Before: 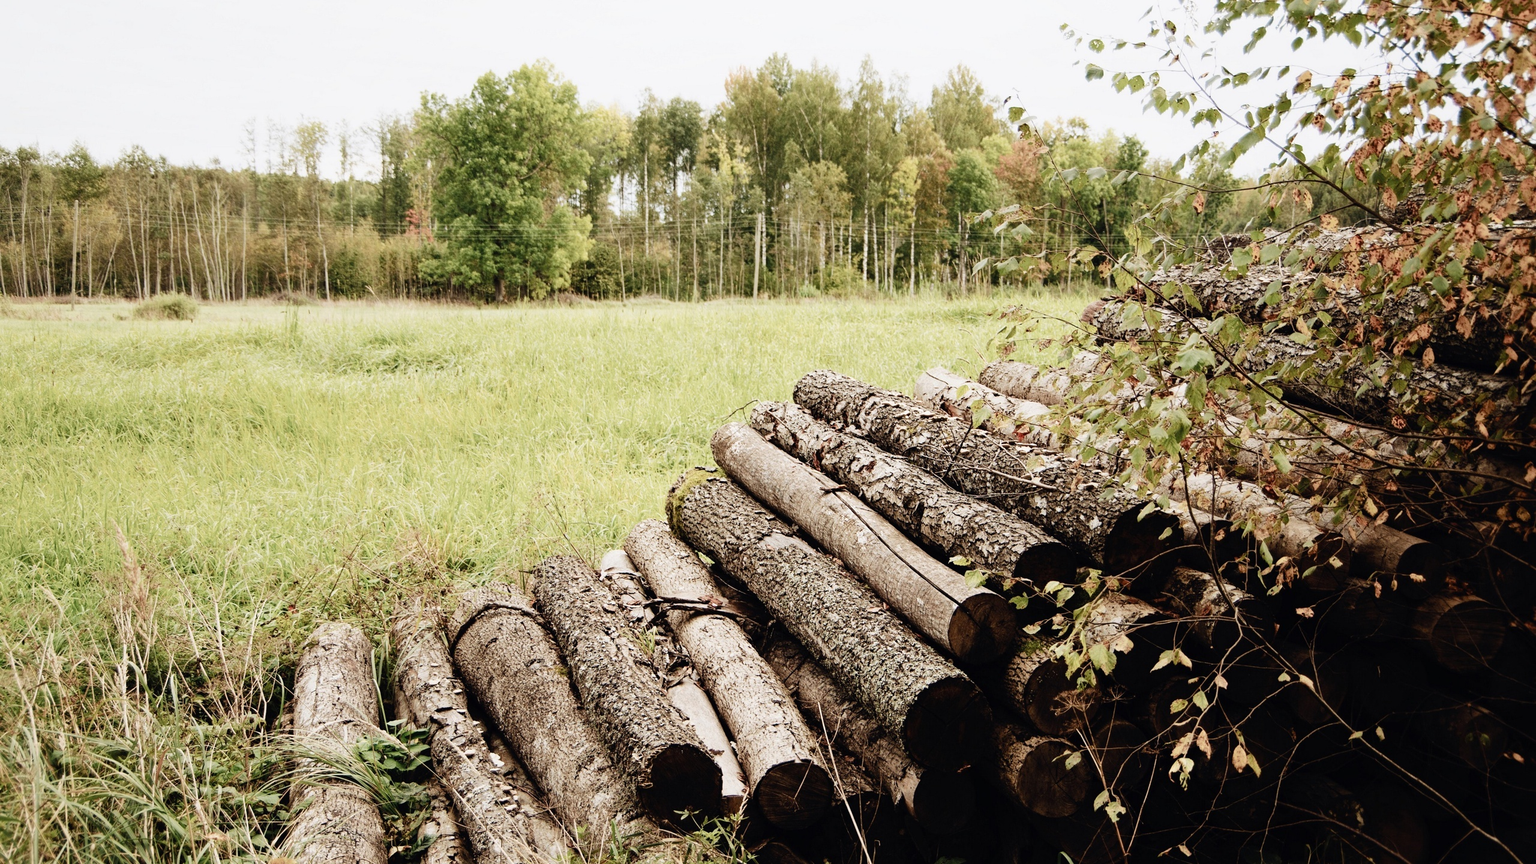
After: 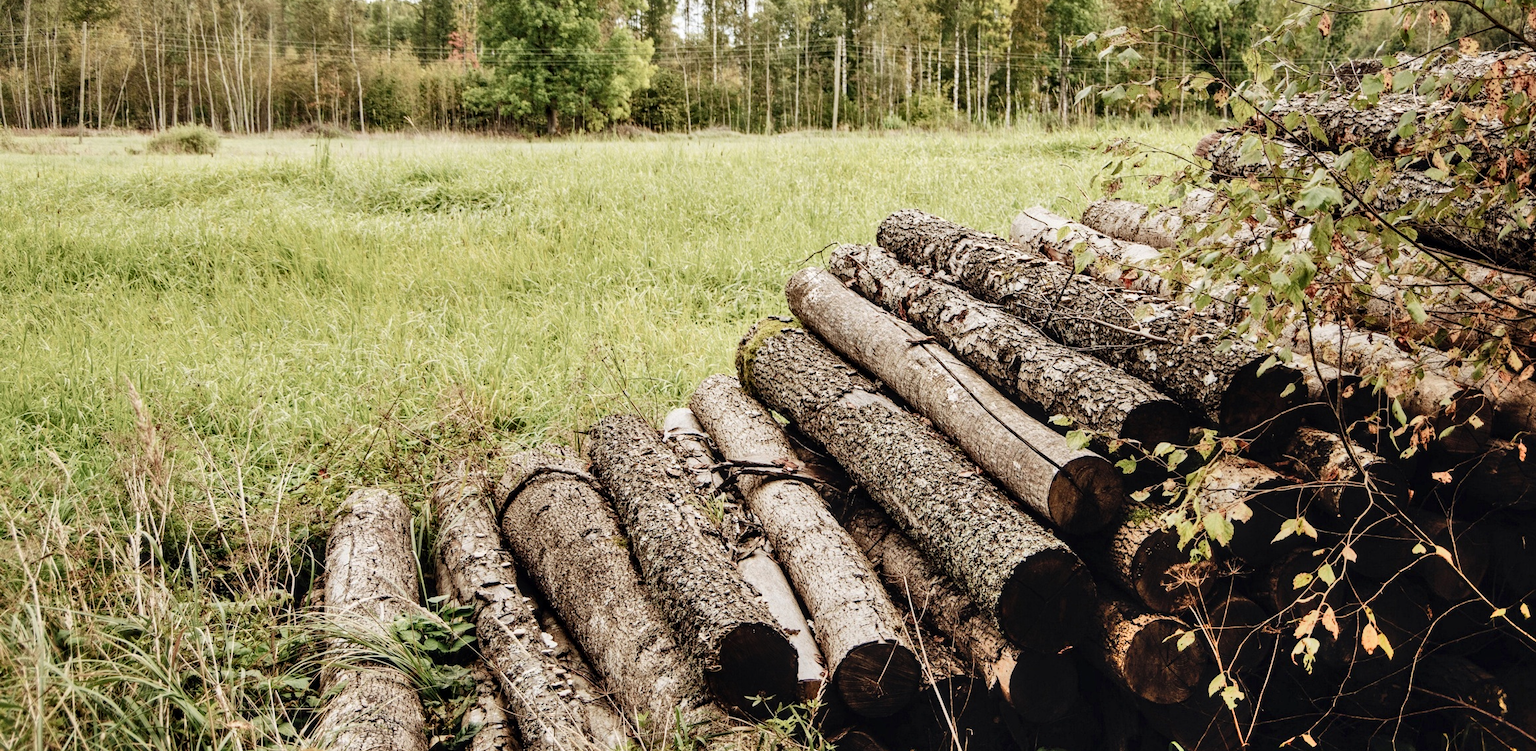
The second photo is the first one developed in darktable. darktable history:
shadows and highlights: soften with gaussian
crop: top 20.967%, right 9.467%, bottom 0.282%
local contrast: on, module defaults
